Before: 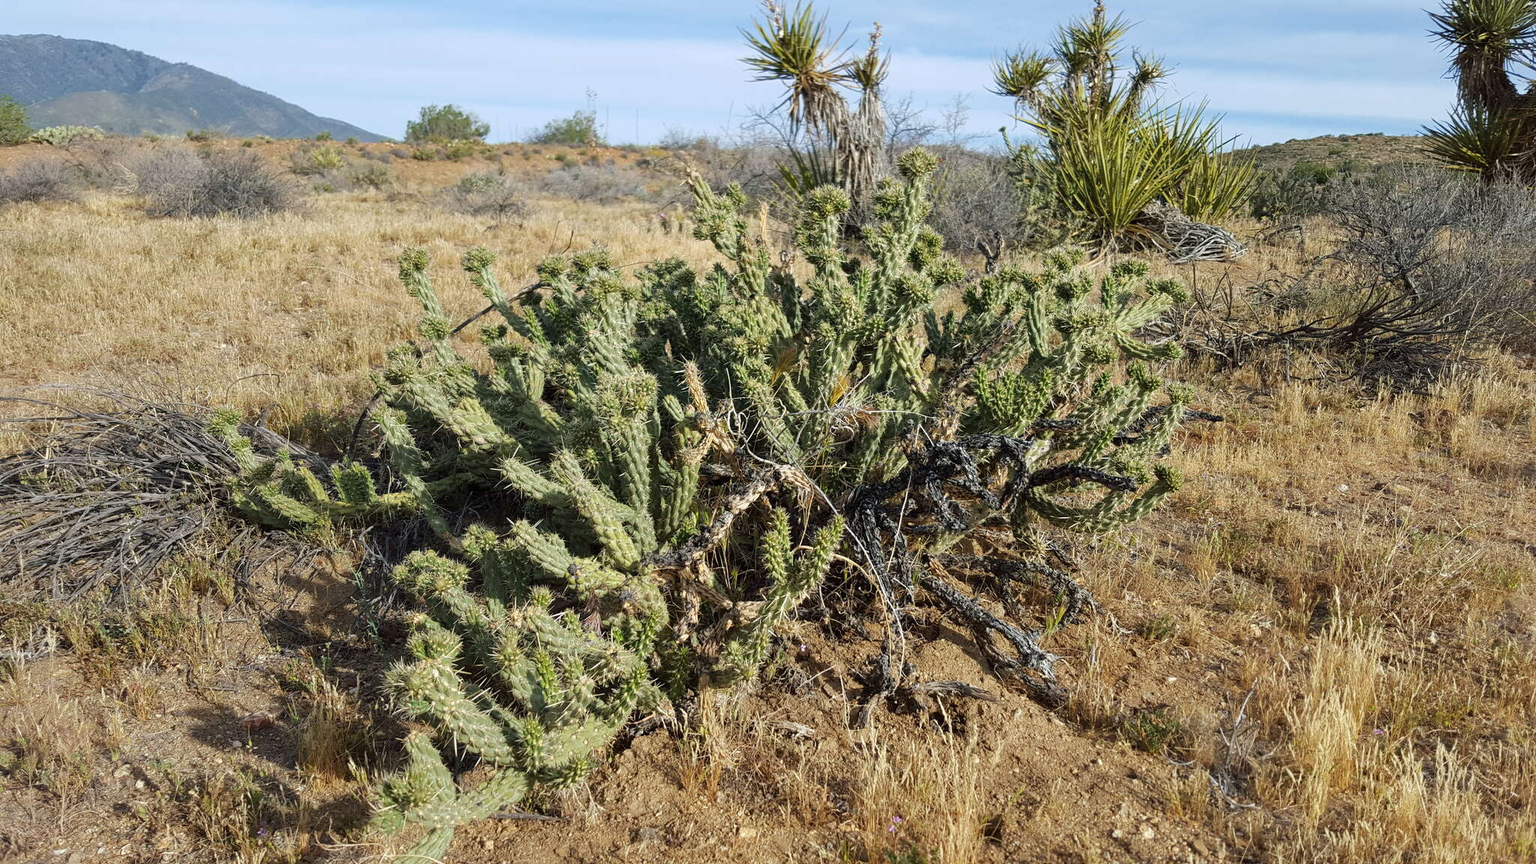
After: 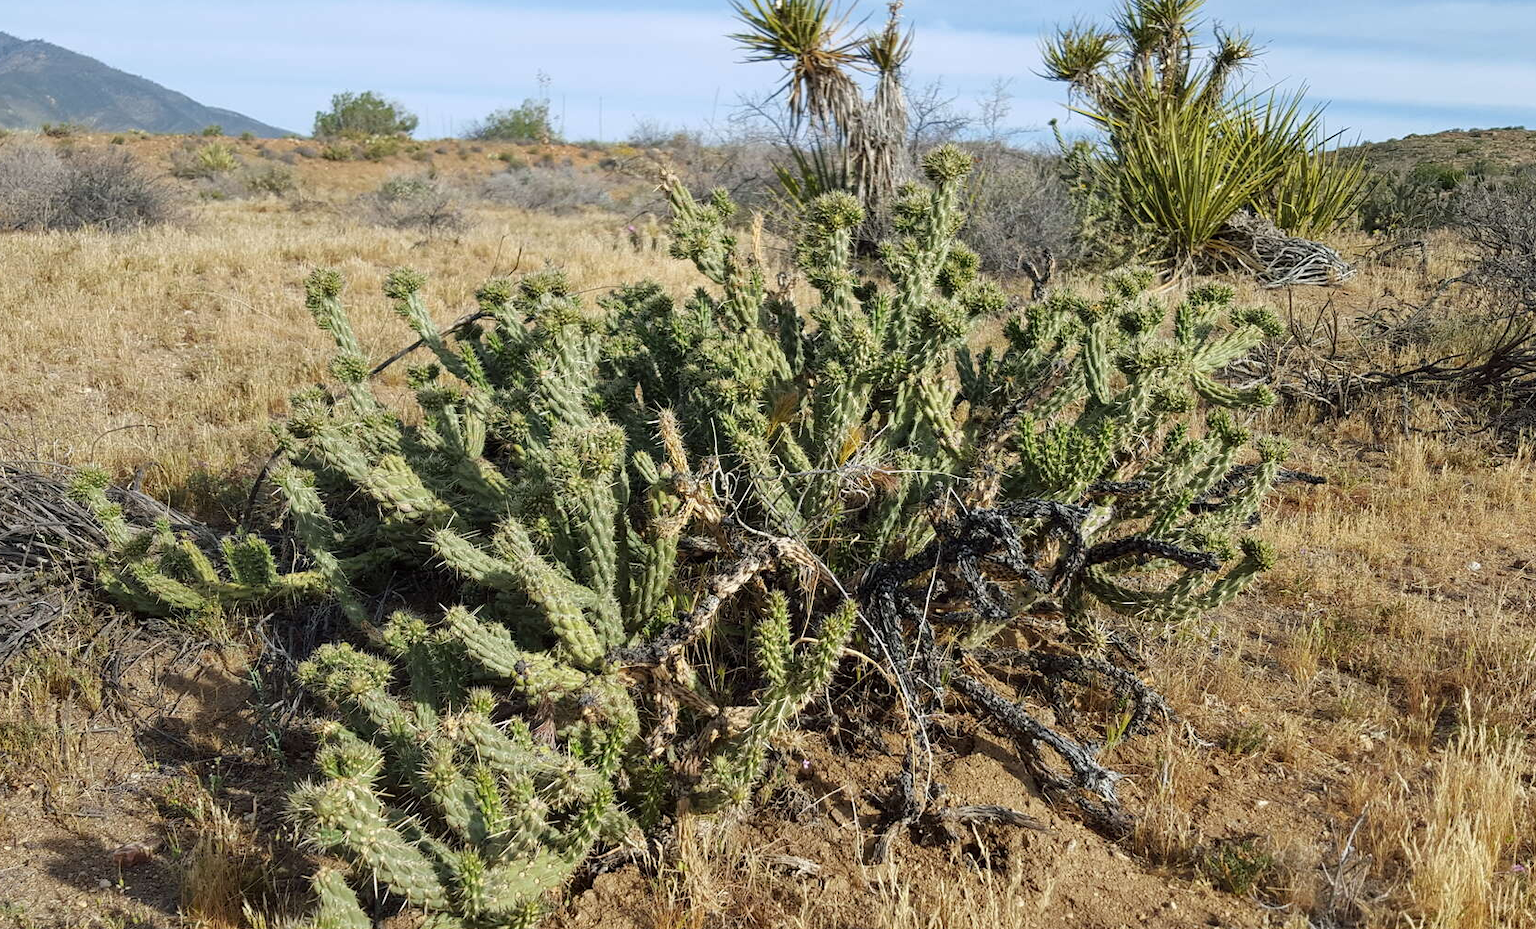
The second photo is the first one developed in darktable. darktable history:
crop: left 9.952%, top 3.625%, right 9.27%, bottom 9.397%
